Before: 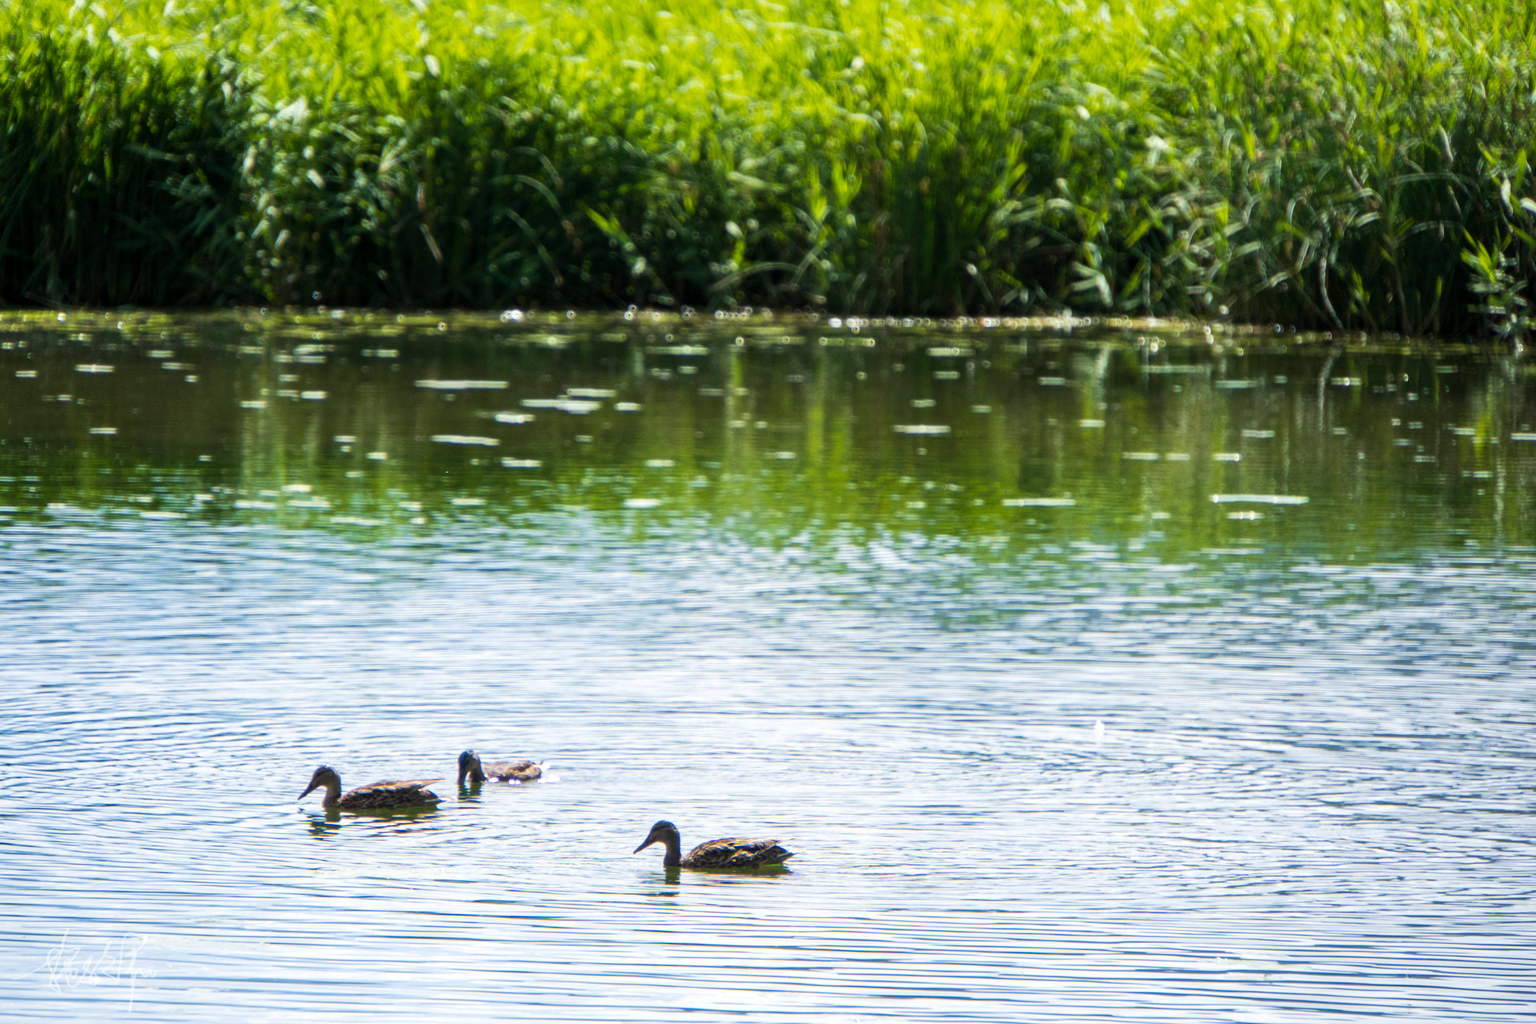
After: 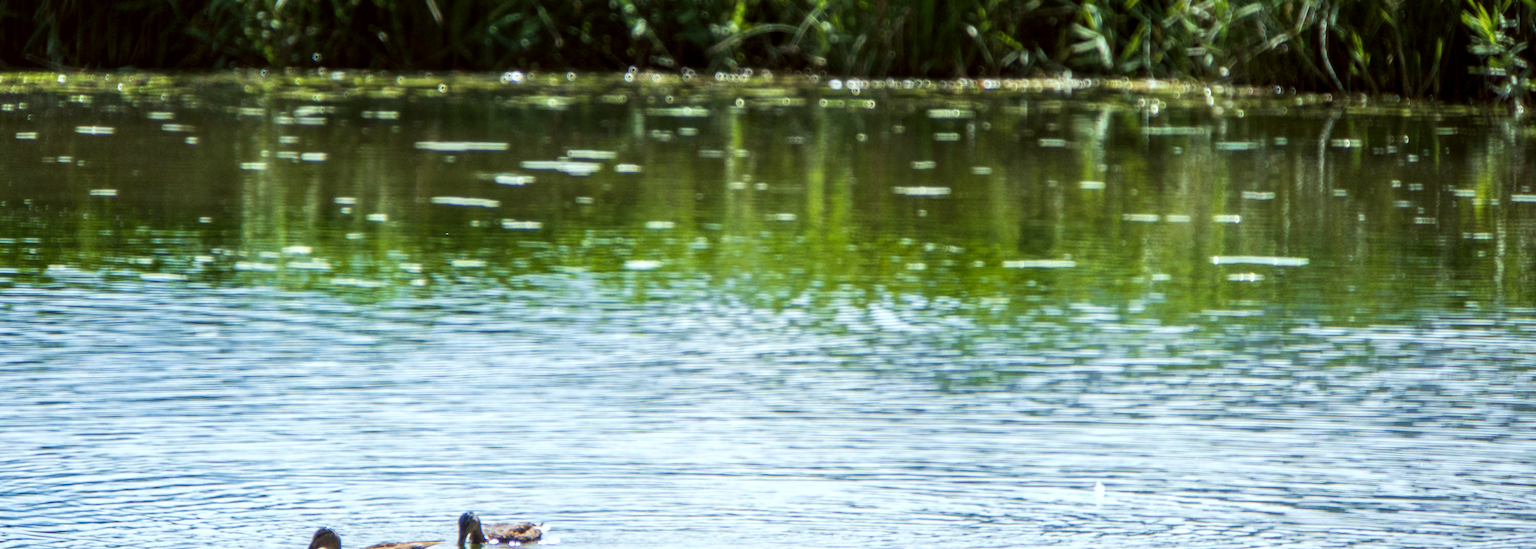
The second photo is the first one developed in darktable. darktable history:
crop and rotate: top 23.347%, bottom 22.965%
color correction: highlights a* -5.02, highlights b* -3.57, shadows a* 3.69, shadows b* 4.2
local contrast: on, module defaults
